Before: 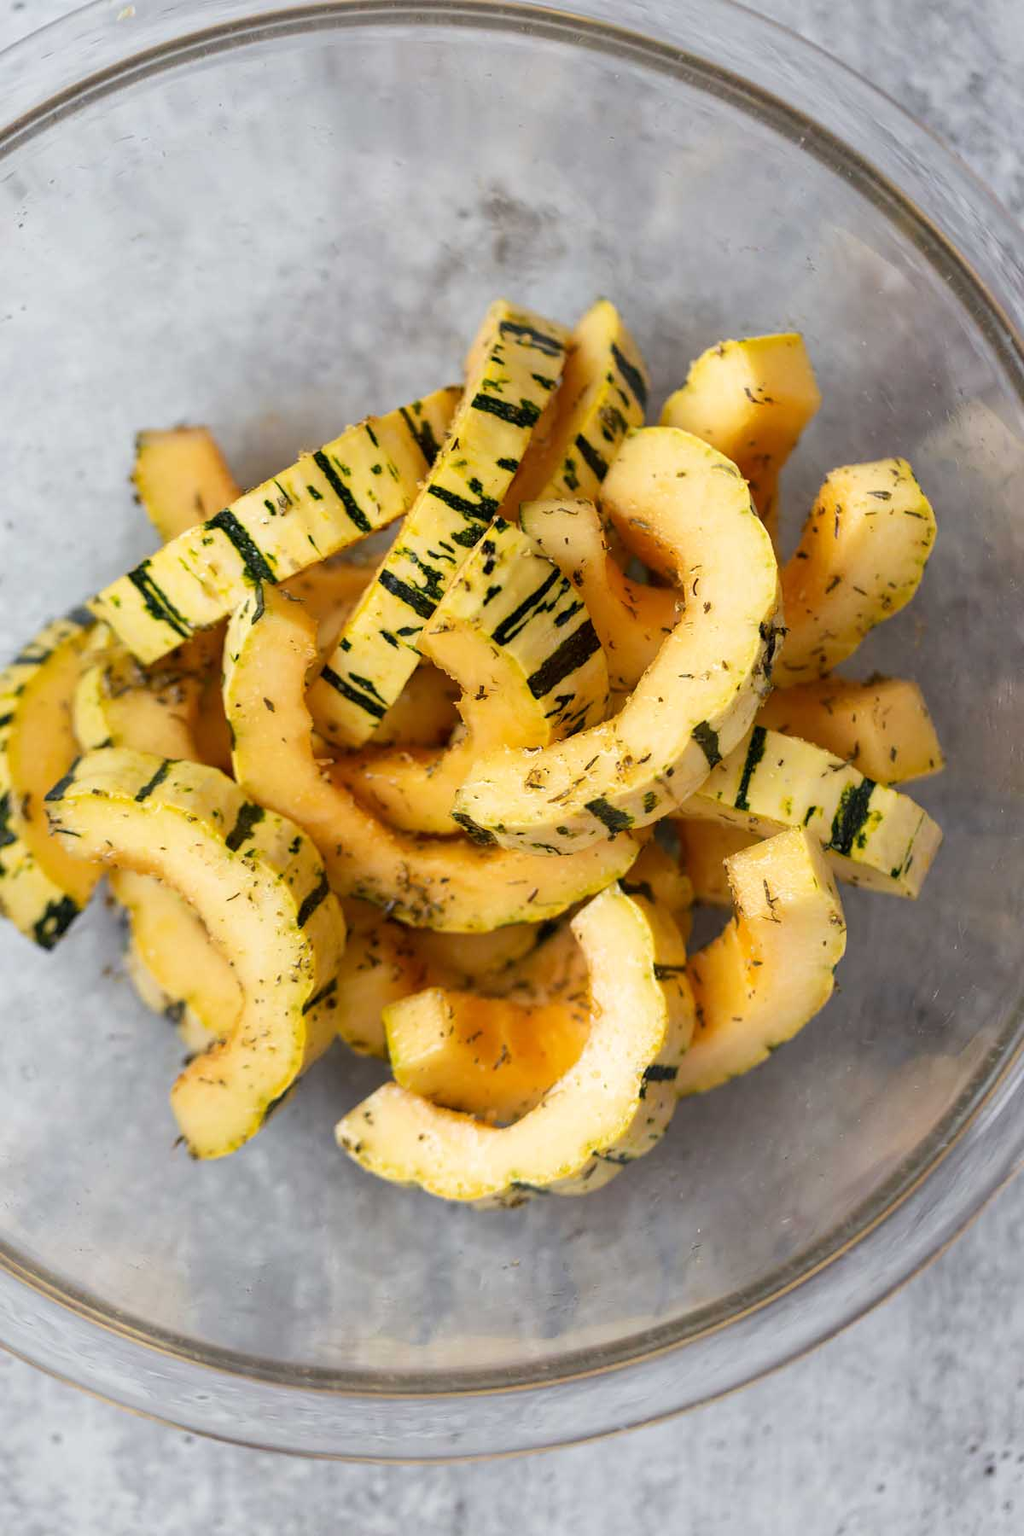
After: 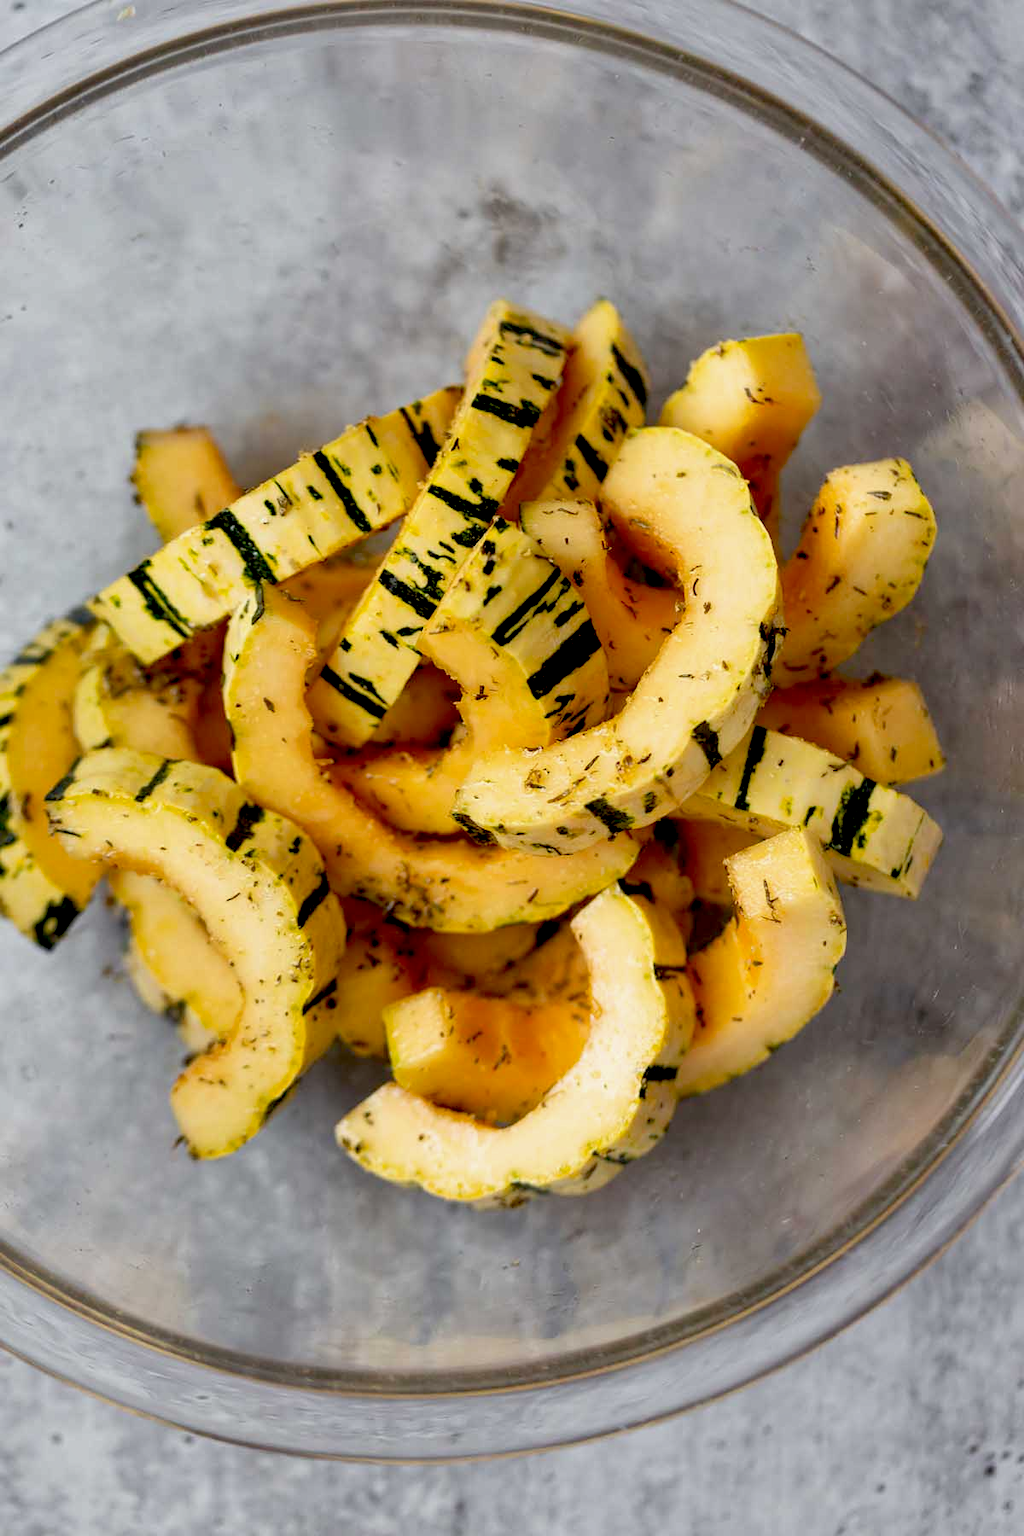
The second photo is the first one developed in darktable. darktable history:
exposure: black level correction 0.029, exposure -0.077 EV, compensate highlight preservation false
shadows and highlights: shadows 52.47, soften with gaussian
